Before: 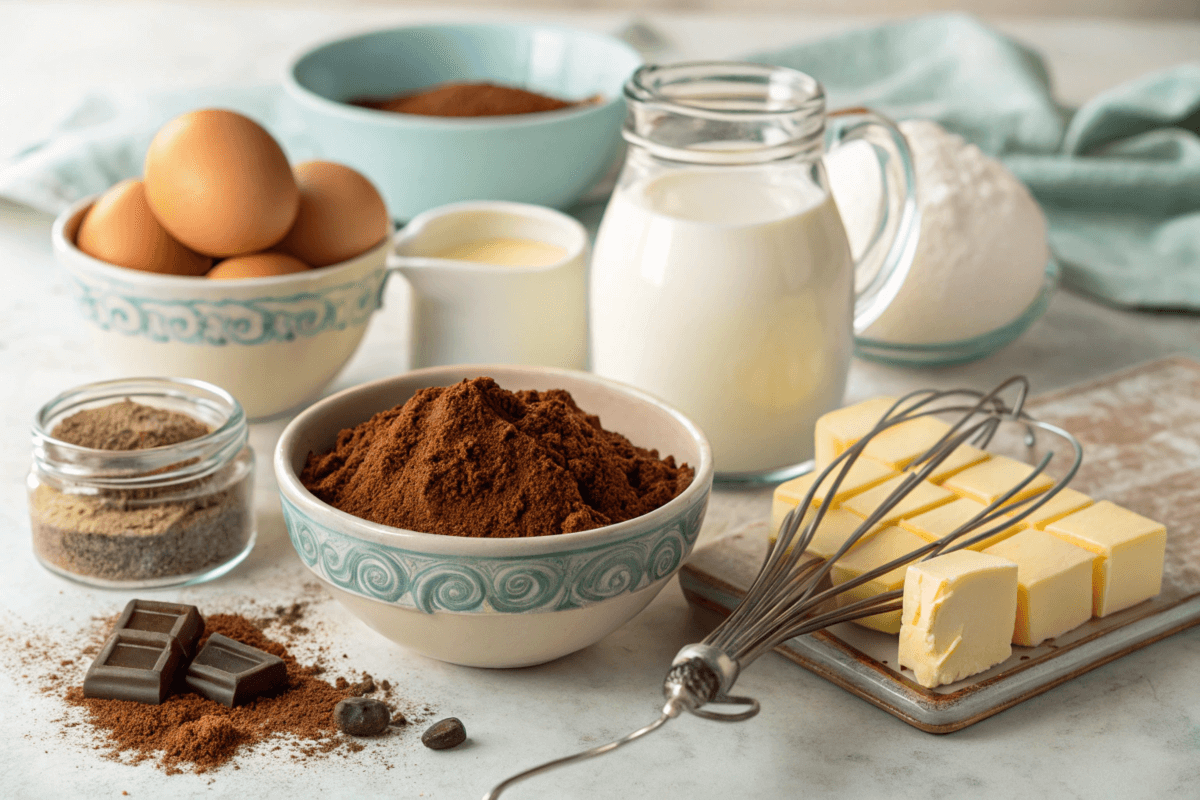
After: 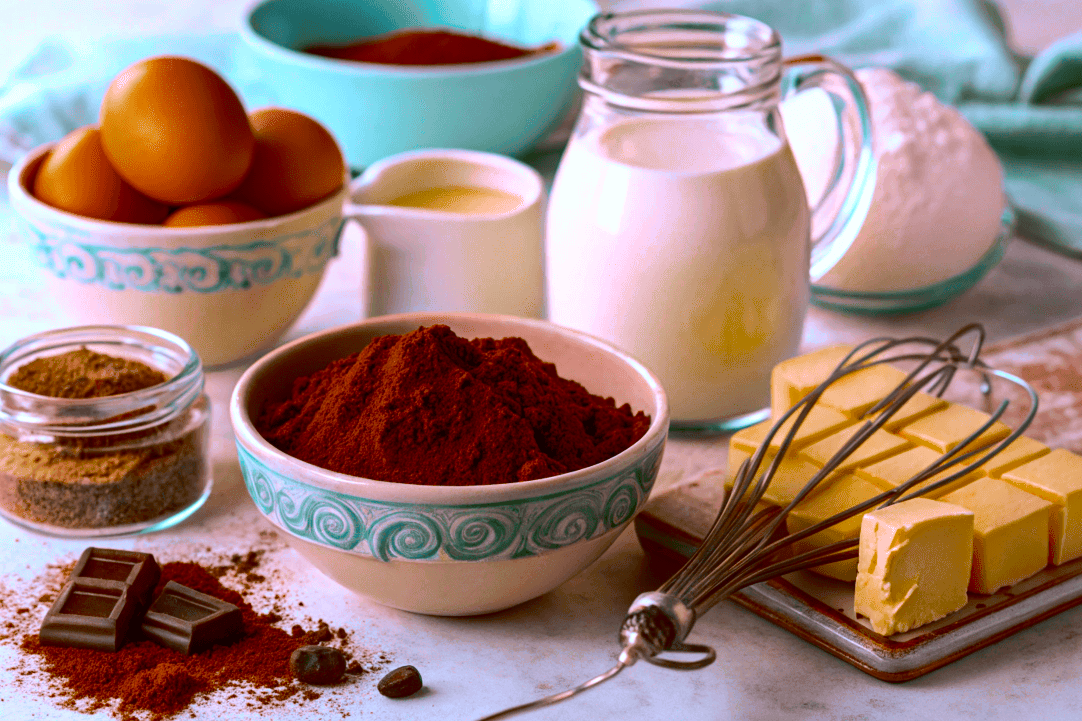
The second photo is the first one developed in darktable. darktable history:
crop: left 3.696%, top 6.513%, right 6.134%, bottom 3.309%
exposure: exposure -0.154 EV, compensate exposure bias true, compensate highlight preservation false
color zones: curves: ch0 [(0.254, 0.492) (0.724, 0.62)]; ch1 [(0.25, 0.528) (0.719, 0.796)]; ch2 [(0, 0.472) (0.25, 0.5) (0.73, 0.184)]
shadows and highlights: on, module defaults
color balance rgb: perceptual saturation grading › global saturation 31.193%, perceptual brilliance grading › mid-tones 10.285%, perceptual brilliance grading › shadows 14.647%, global vibrance 16.251%, saturation formula JzAzBz (2021)
contrast brightness saturation: contrast 0.224, brightness -0.186, saturation 0.238
color correction: highlights a* 15.05, highlights b* -24.39
